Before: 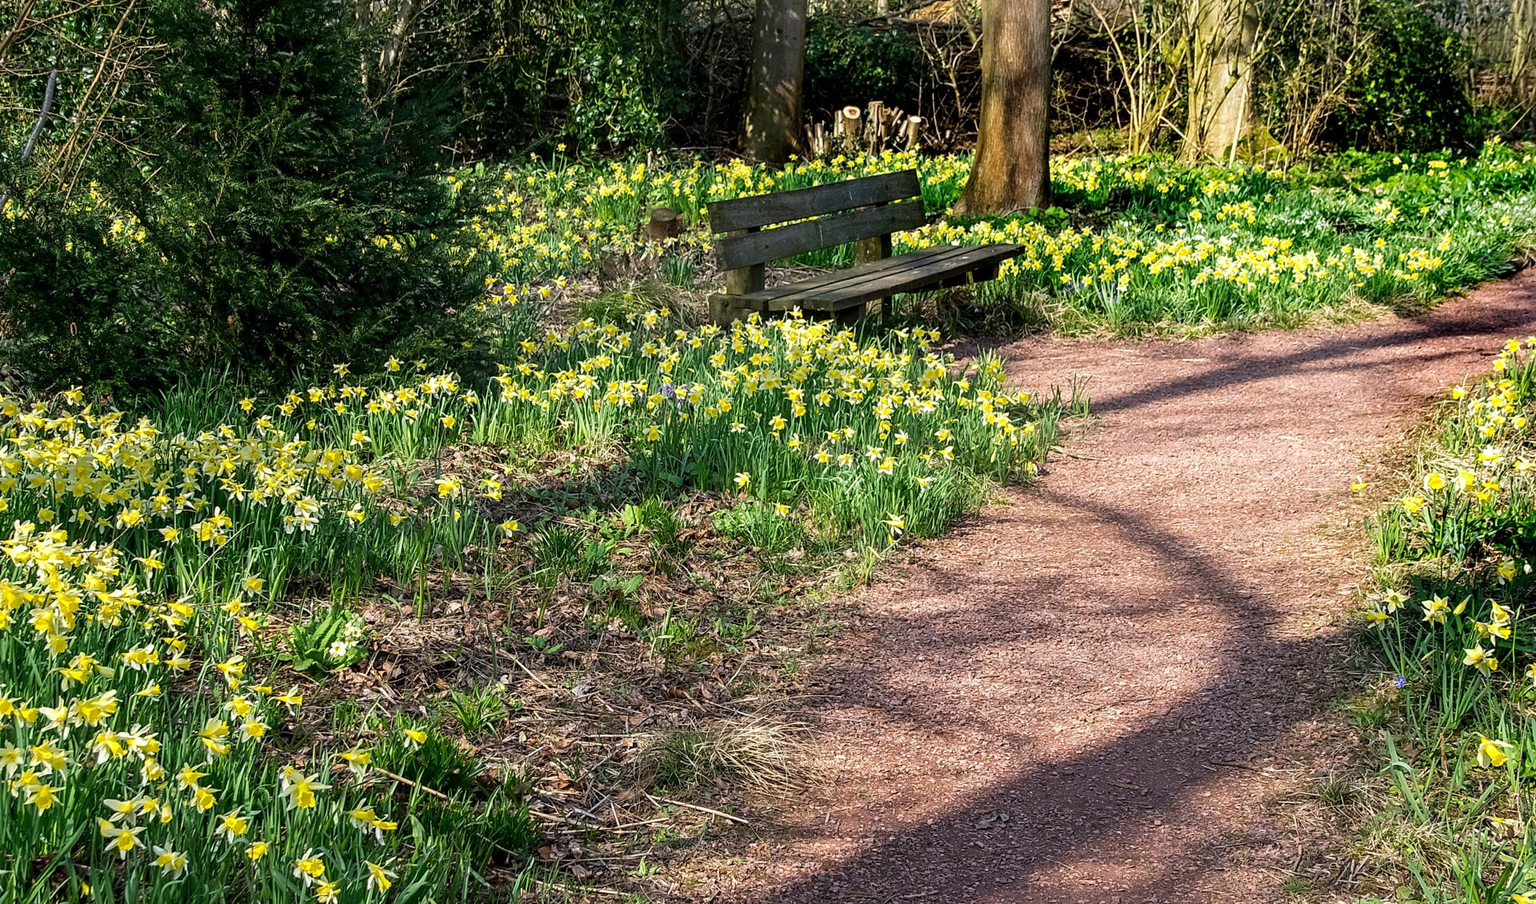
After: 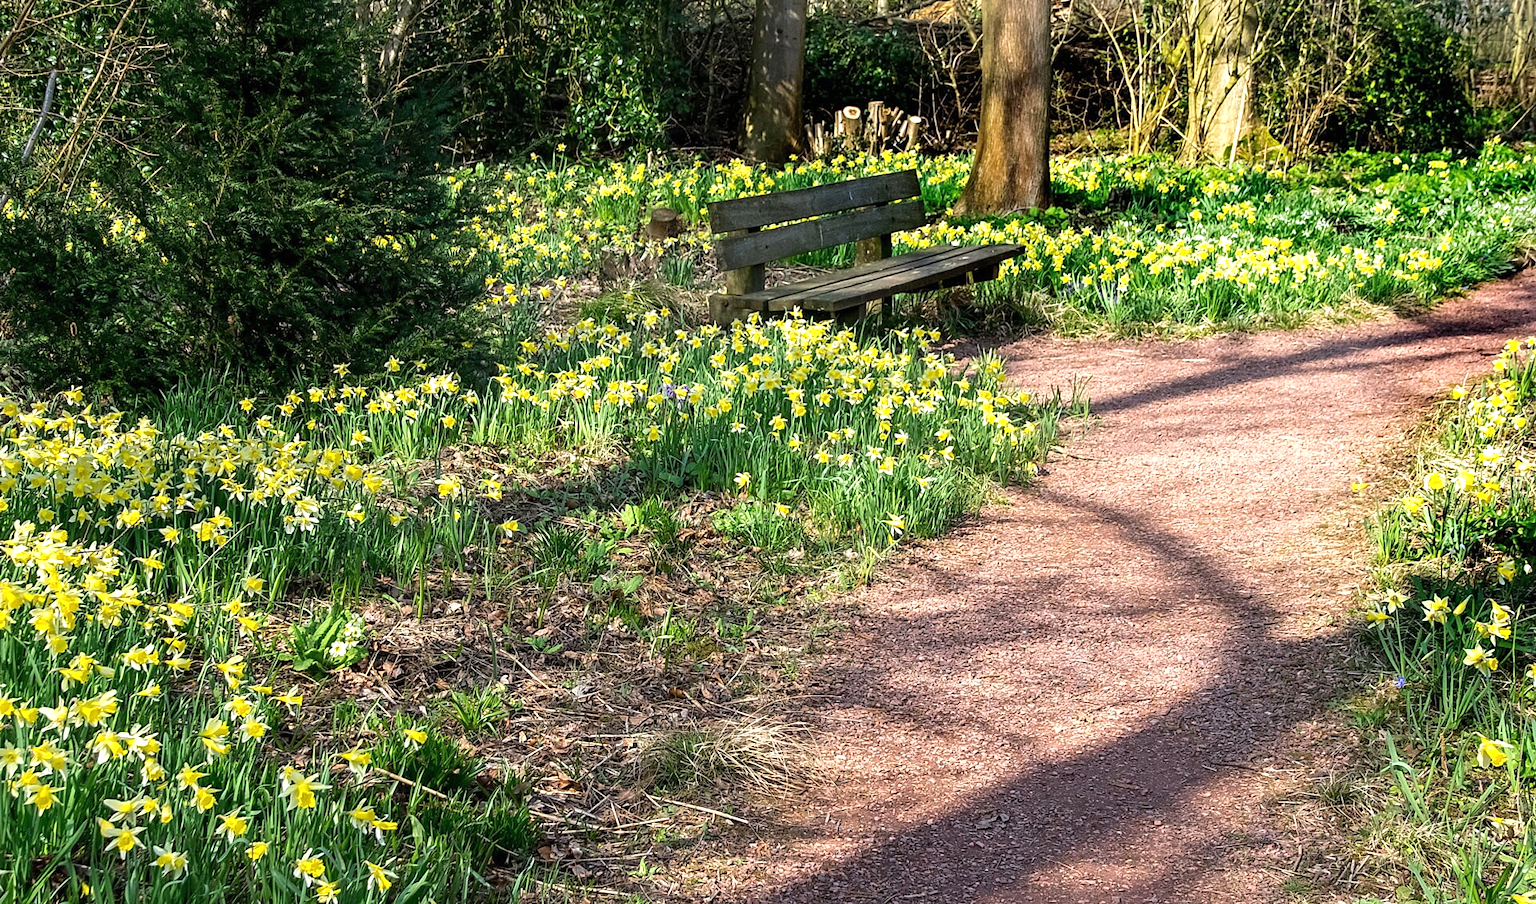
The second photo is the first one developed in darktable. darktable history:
exposure: black level correction 0, exposure 0.397 EV, compensate highlight preservation false
